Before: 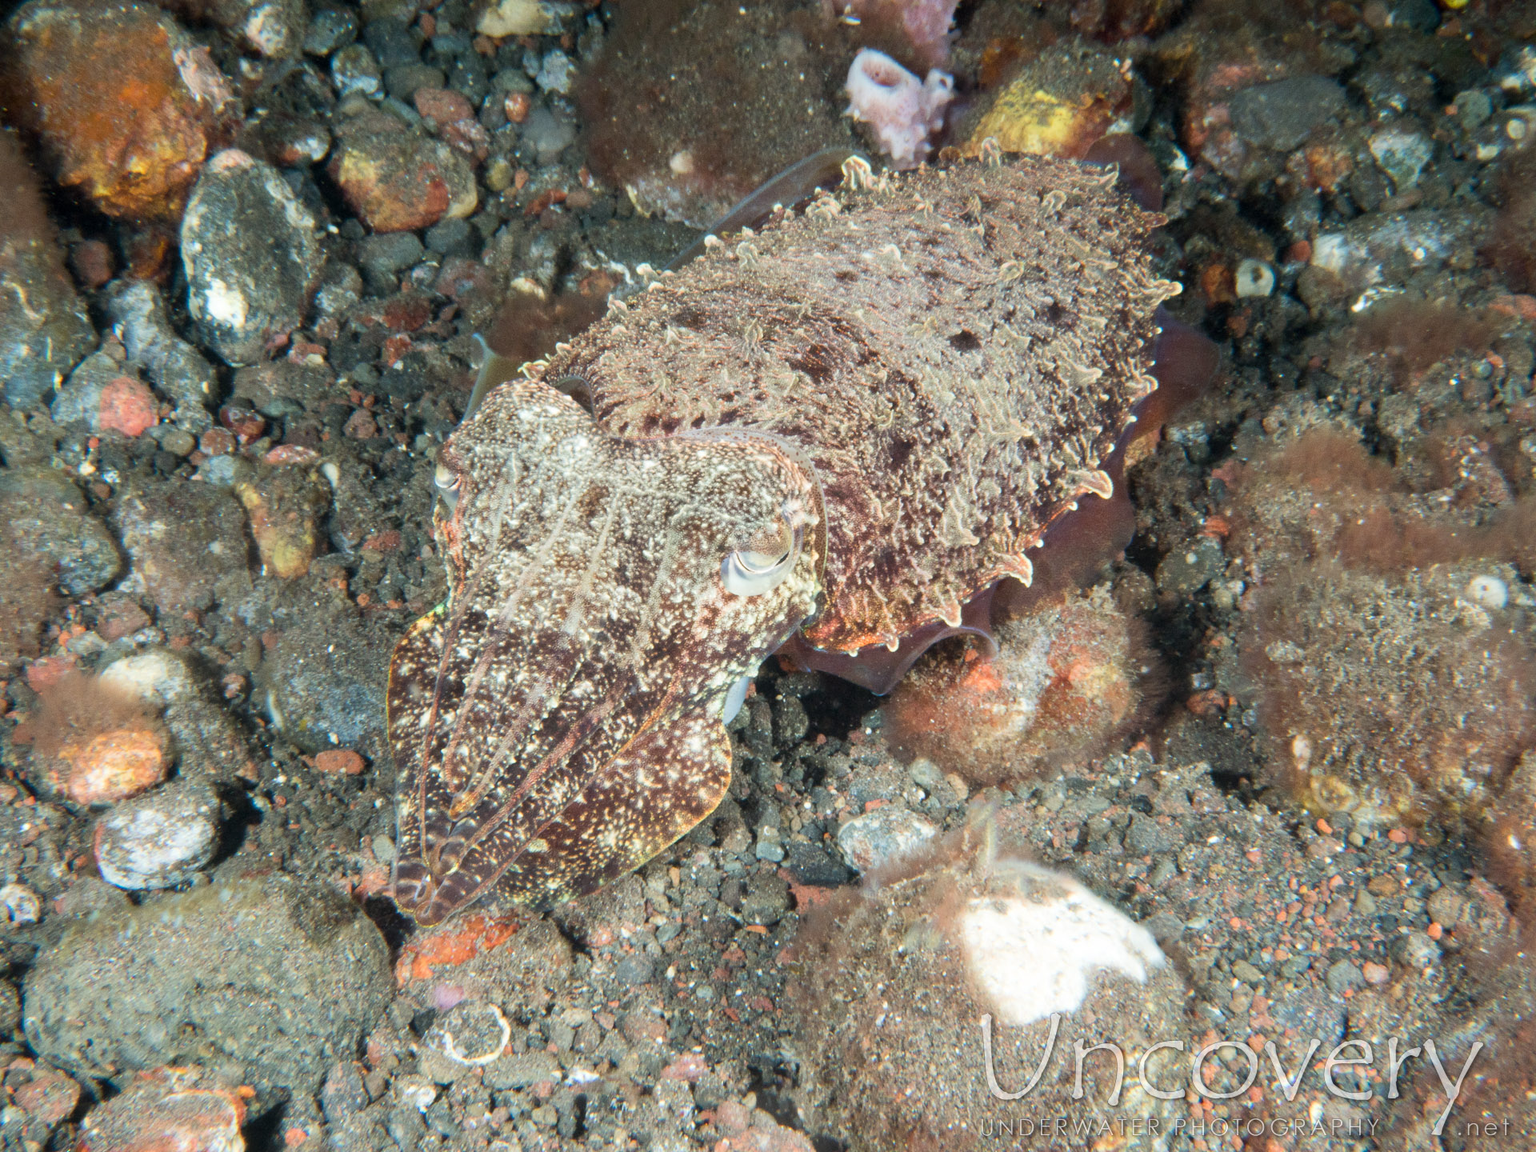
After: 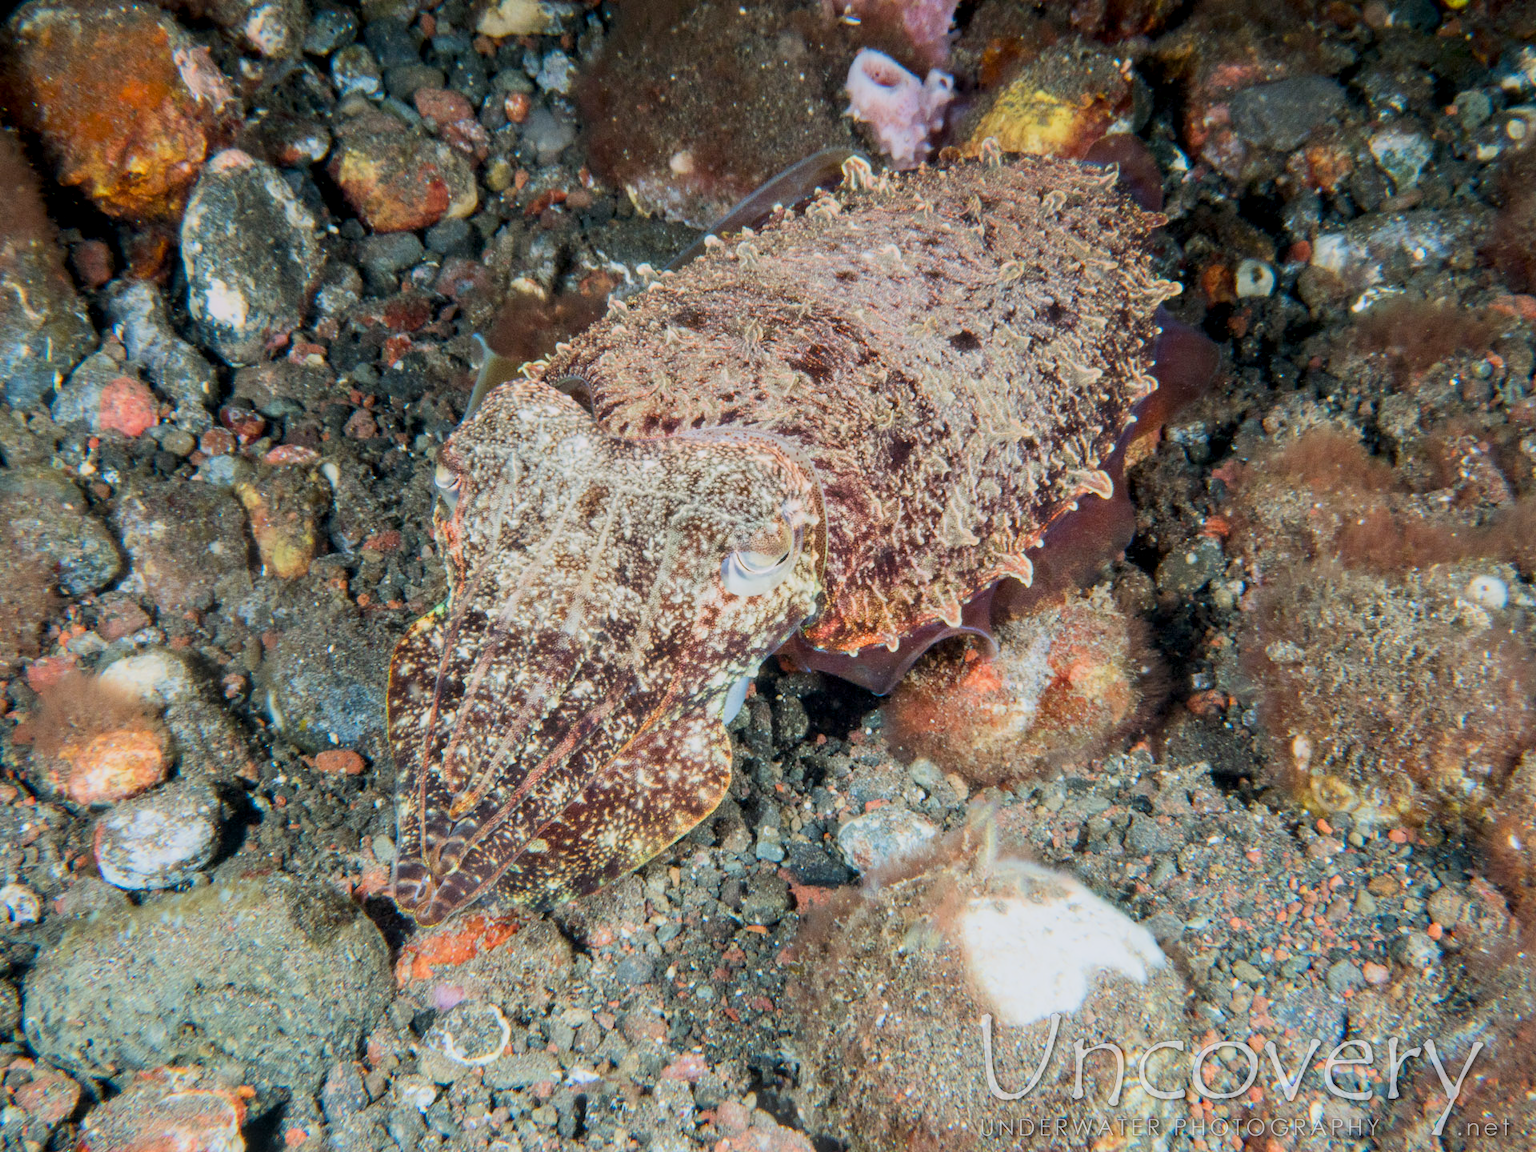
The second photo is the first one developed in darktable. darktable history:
white balance: red 0.98, blue 1.034
contrast brightness saturation: contrast 0.16, saturation 0.32
graduated density: density 0.38 EV, hardness 21%, rotation -6.11°, saturation 32%
filmic rgb: black relative exposure -13 EV, threshold 3 EV, target white luminance 85%, hardness 6.3, latitude 42.11%, contrast 0.858, shadows ↔ highlights balance 8.63%, color science v4 (2020), enable highlight reconstruction true
local contrast: on, module defaults
